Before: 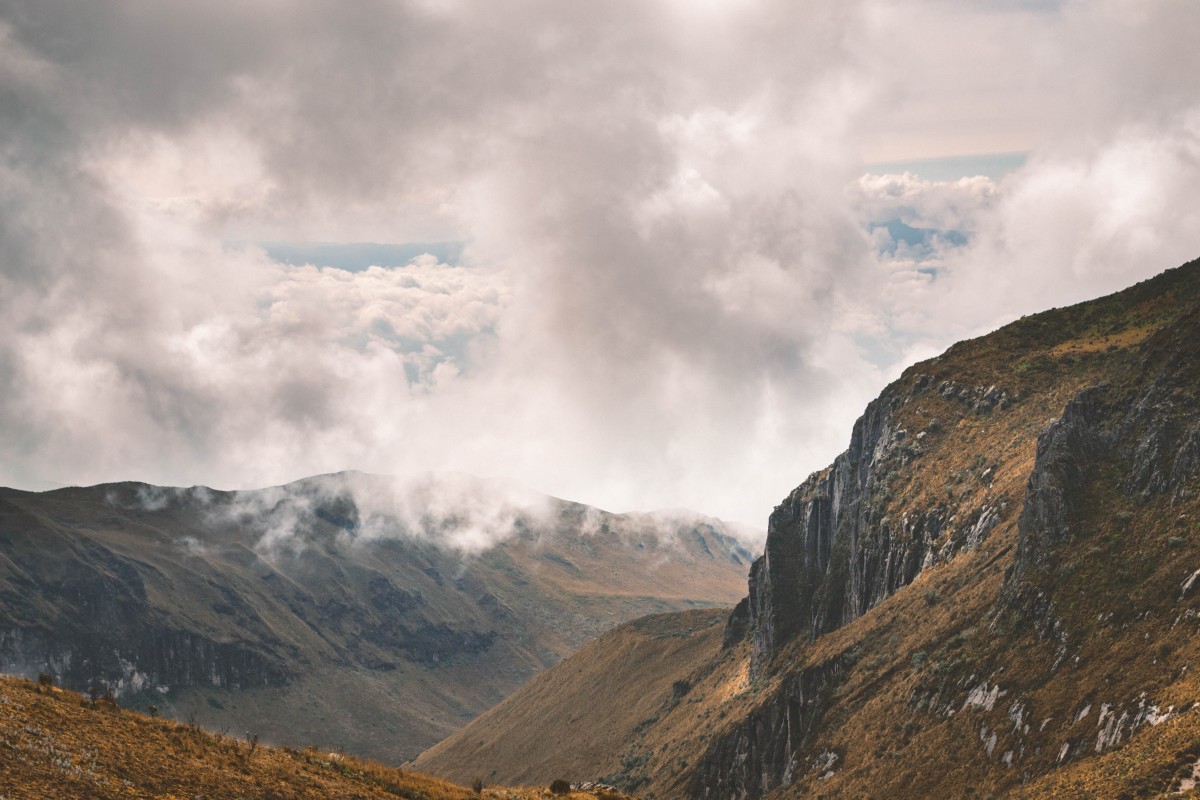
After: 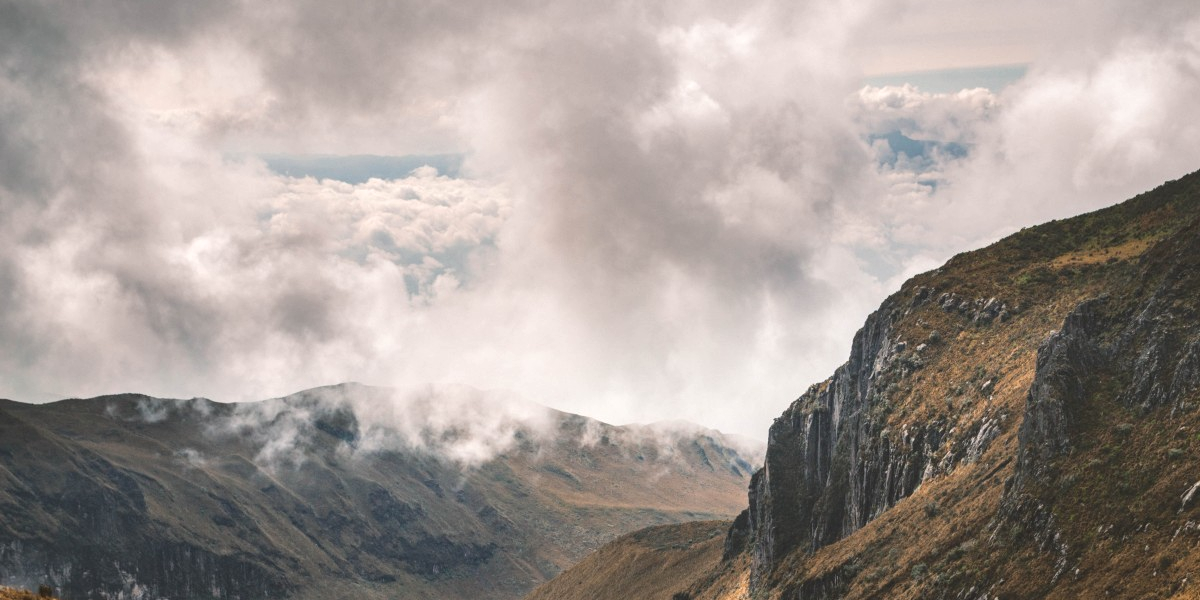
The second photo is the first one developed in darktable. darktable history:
crop: top 11.052%, bottom 13.92%
local contrast: on, module defaults
